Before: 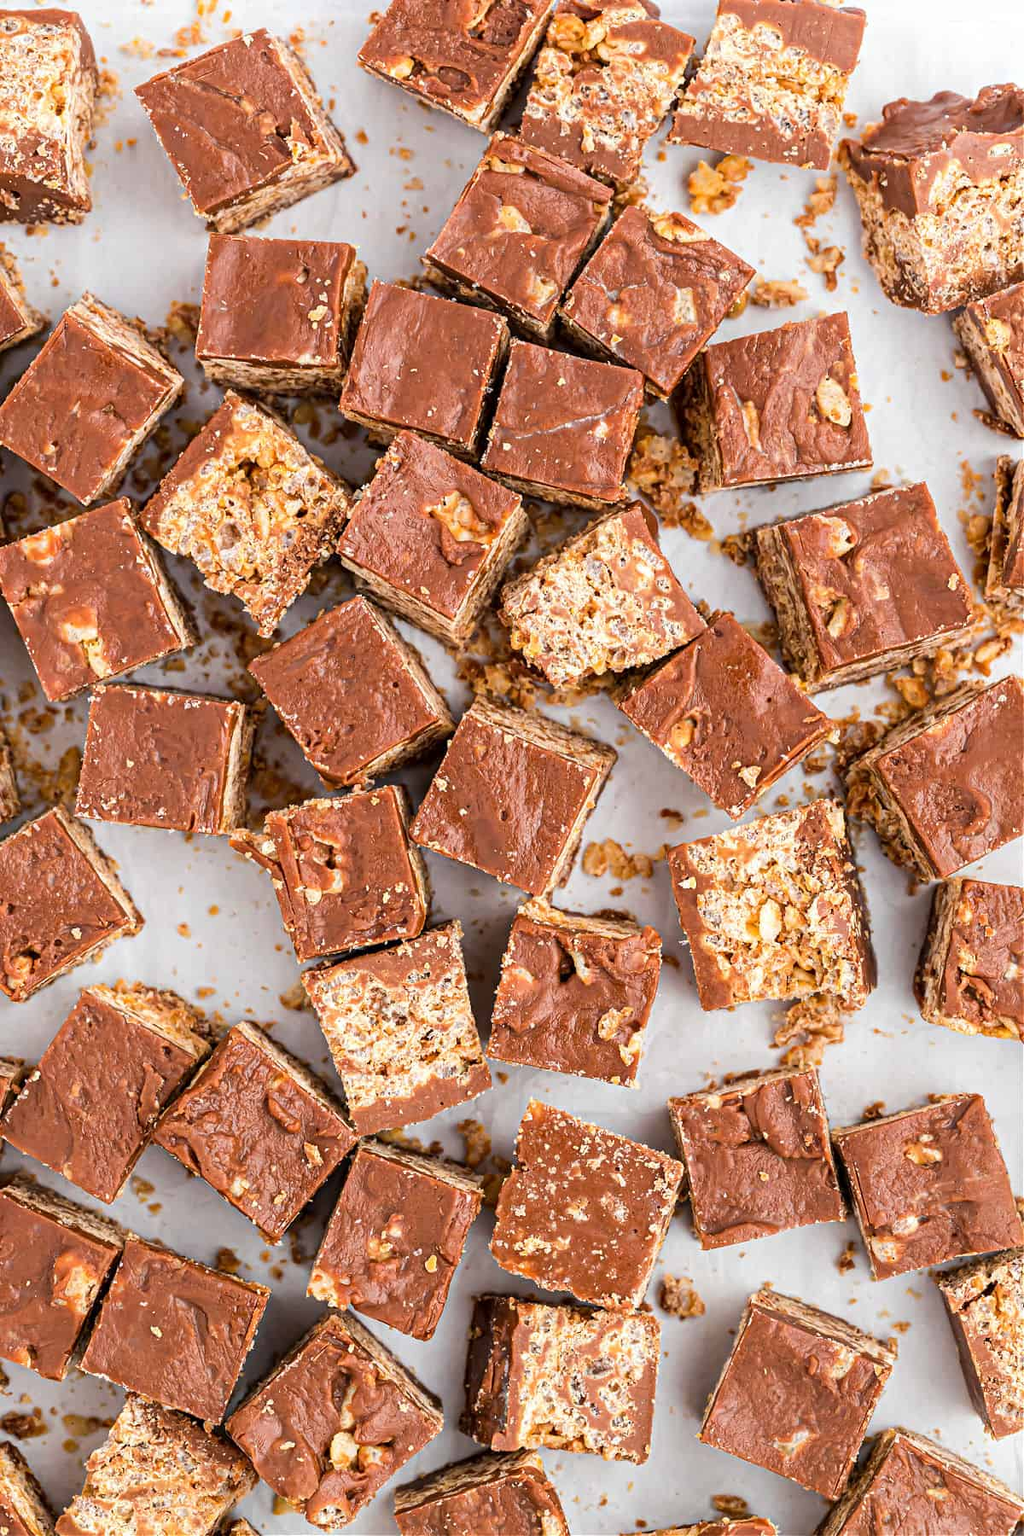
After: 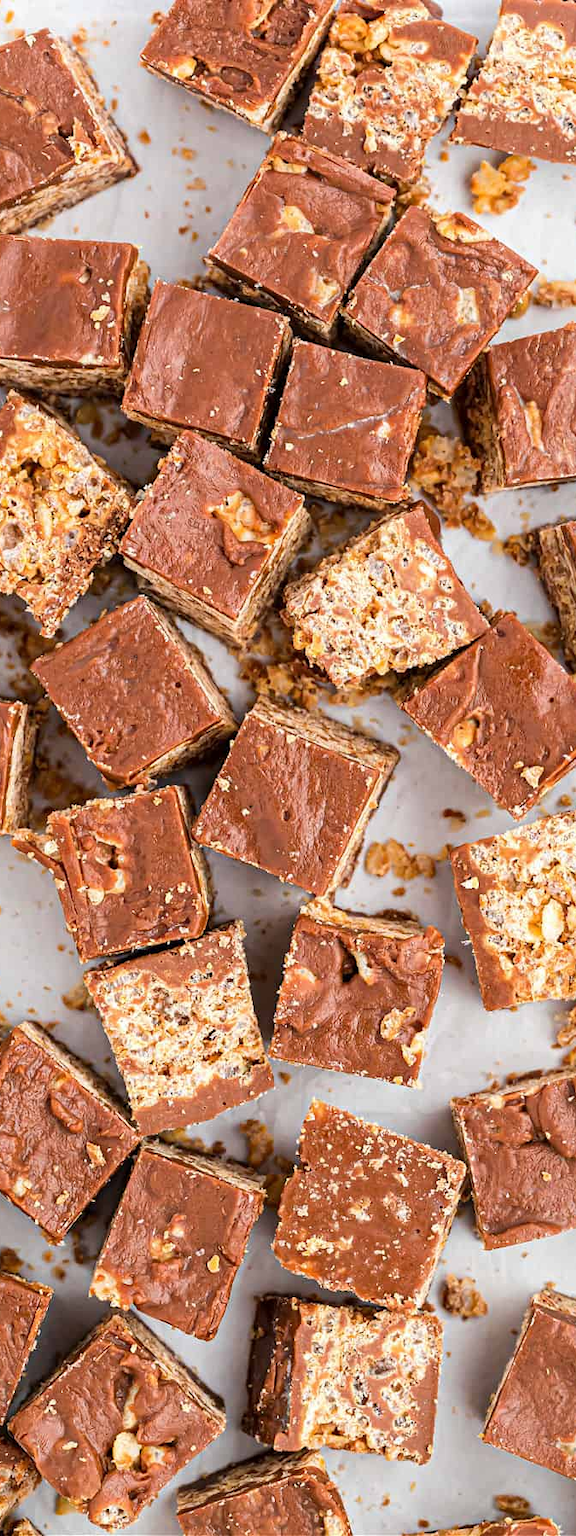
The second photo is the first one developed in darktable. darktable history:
crop: left 21.317%, right 22.278%
